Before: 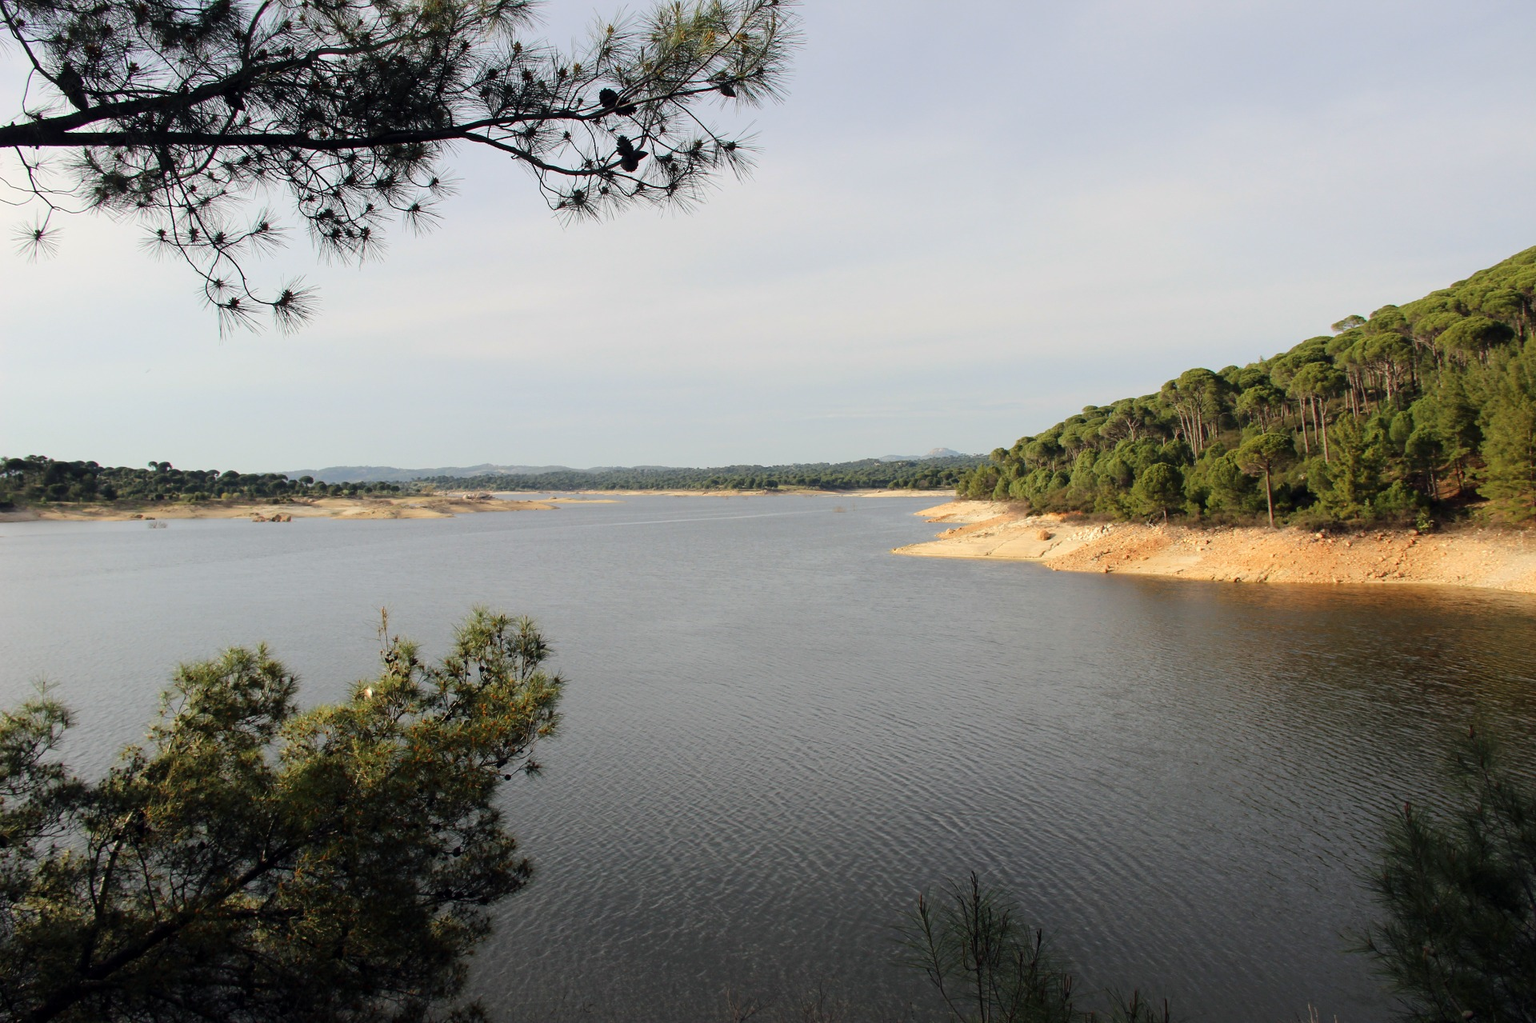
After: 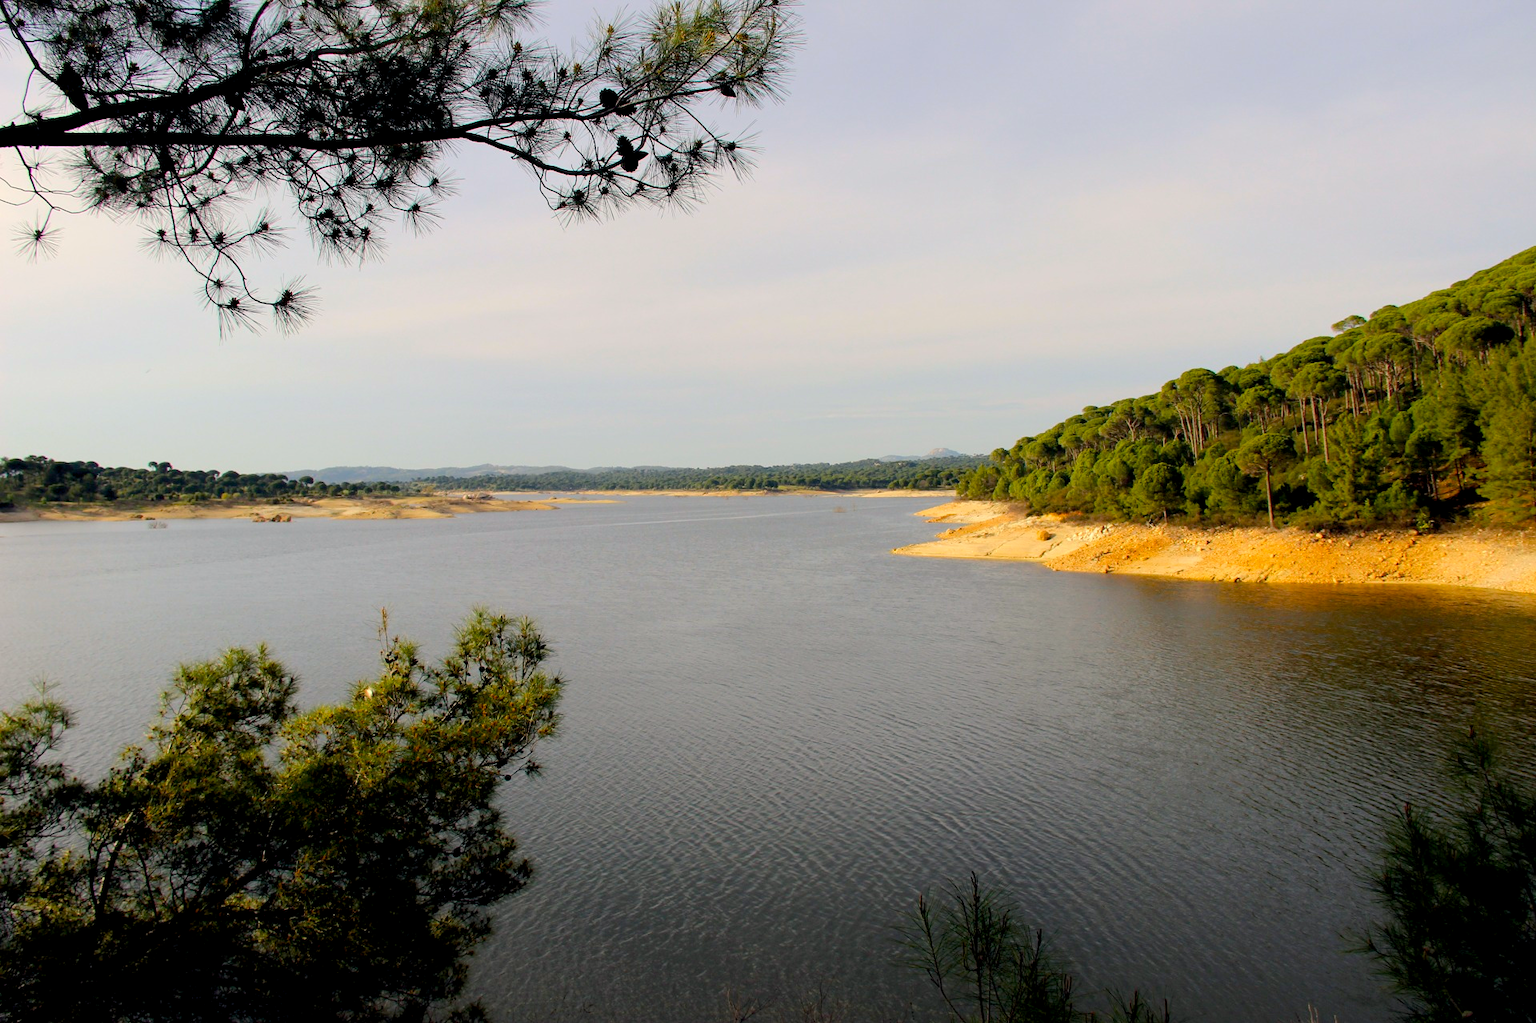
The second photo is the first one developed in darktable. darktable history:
color balance rgb: shadows lift › chroma 0.753%, shadows lift › hue 115.47°, highlights gain › chroma 1.09%, highlights gain › hue 60.24°, global offset › luminance -0.887%, linear chroma grading › global chroma 8.843%, perceptual saturation grading › global saturation 29.994%, global vibrance 6.076%
